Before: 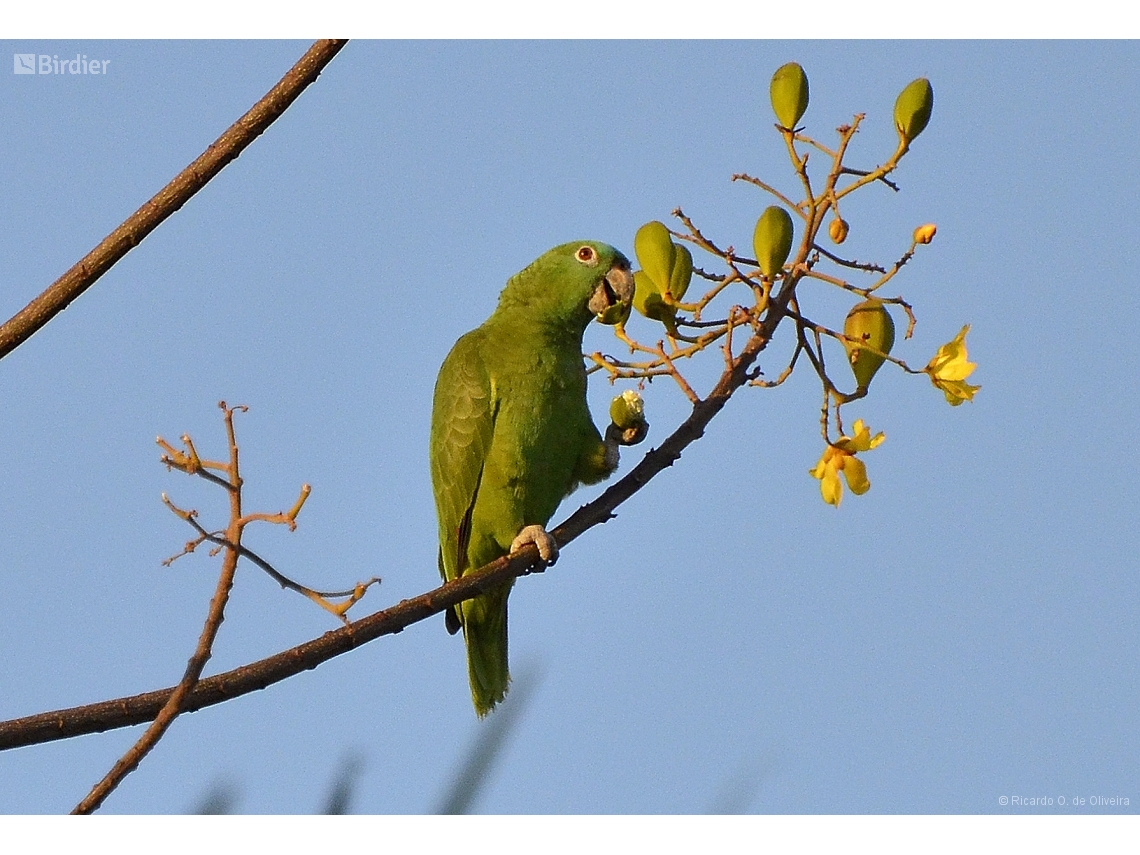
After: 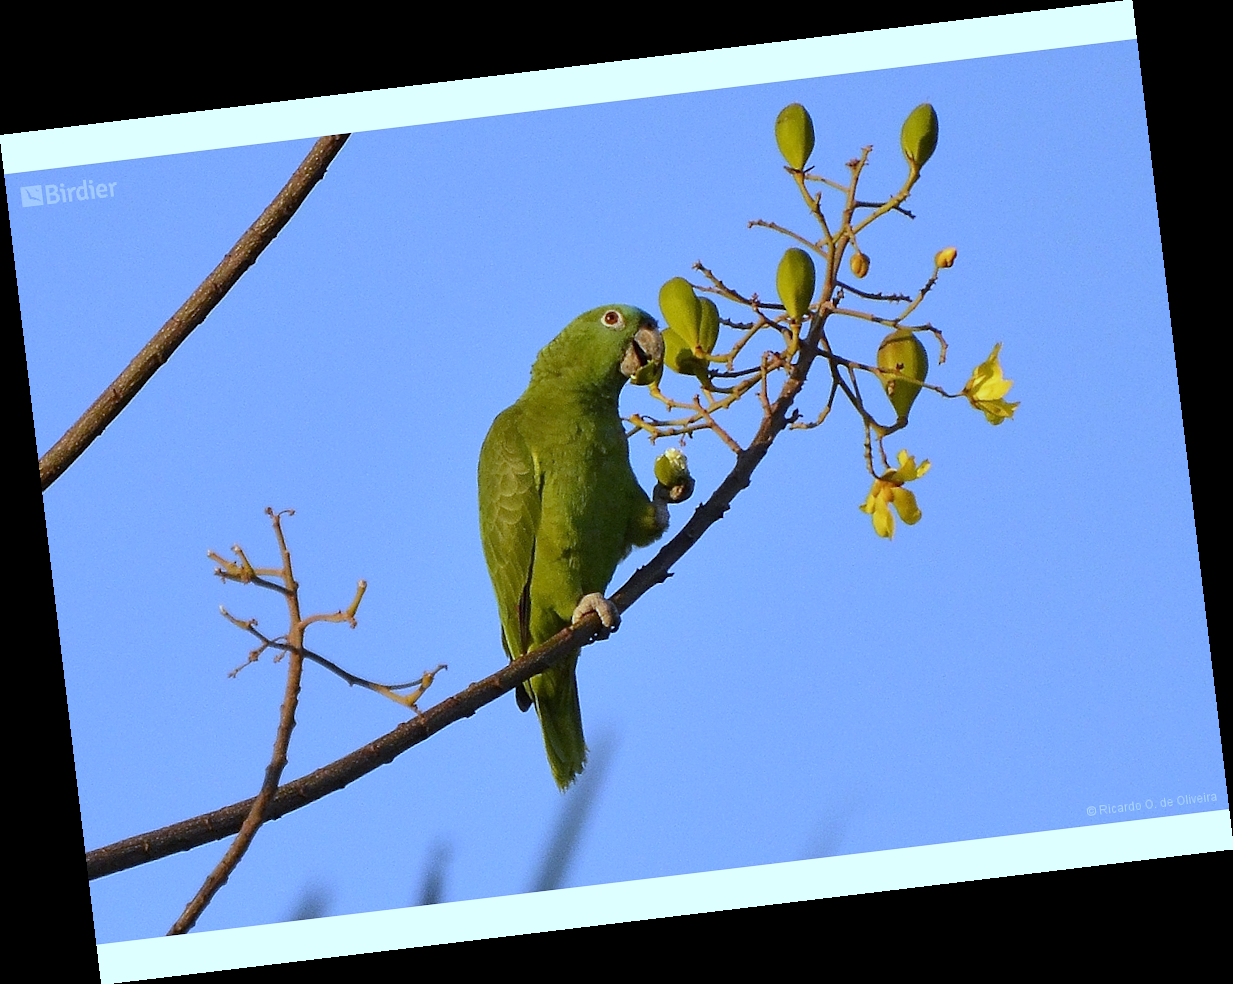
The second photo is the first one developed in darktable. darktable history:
color zones: curves: ch2 [(0, 0.5) (0.143, 0.5) (0.286, 0.489) (0.415, 0.421) (0.571, 0.5) (0.714, 0.5) (0.857, 0.5) (1, 0.5)]
white balance: red 0.871, blue 1.249
rotate and perspective: rotation -6.83°, automatic cropping off
